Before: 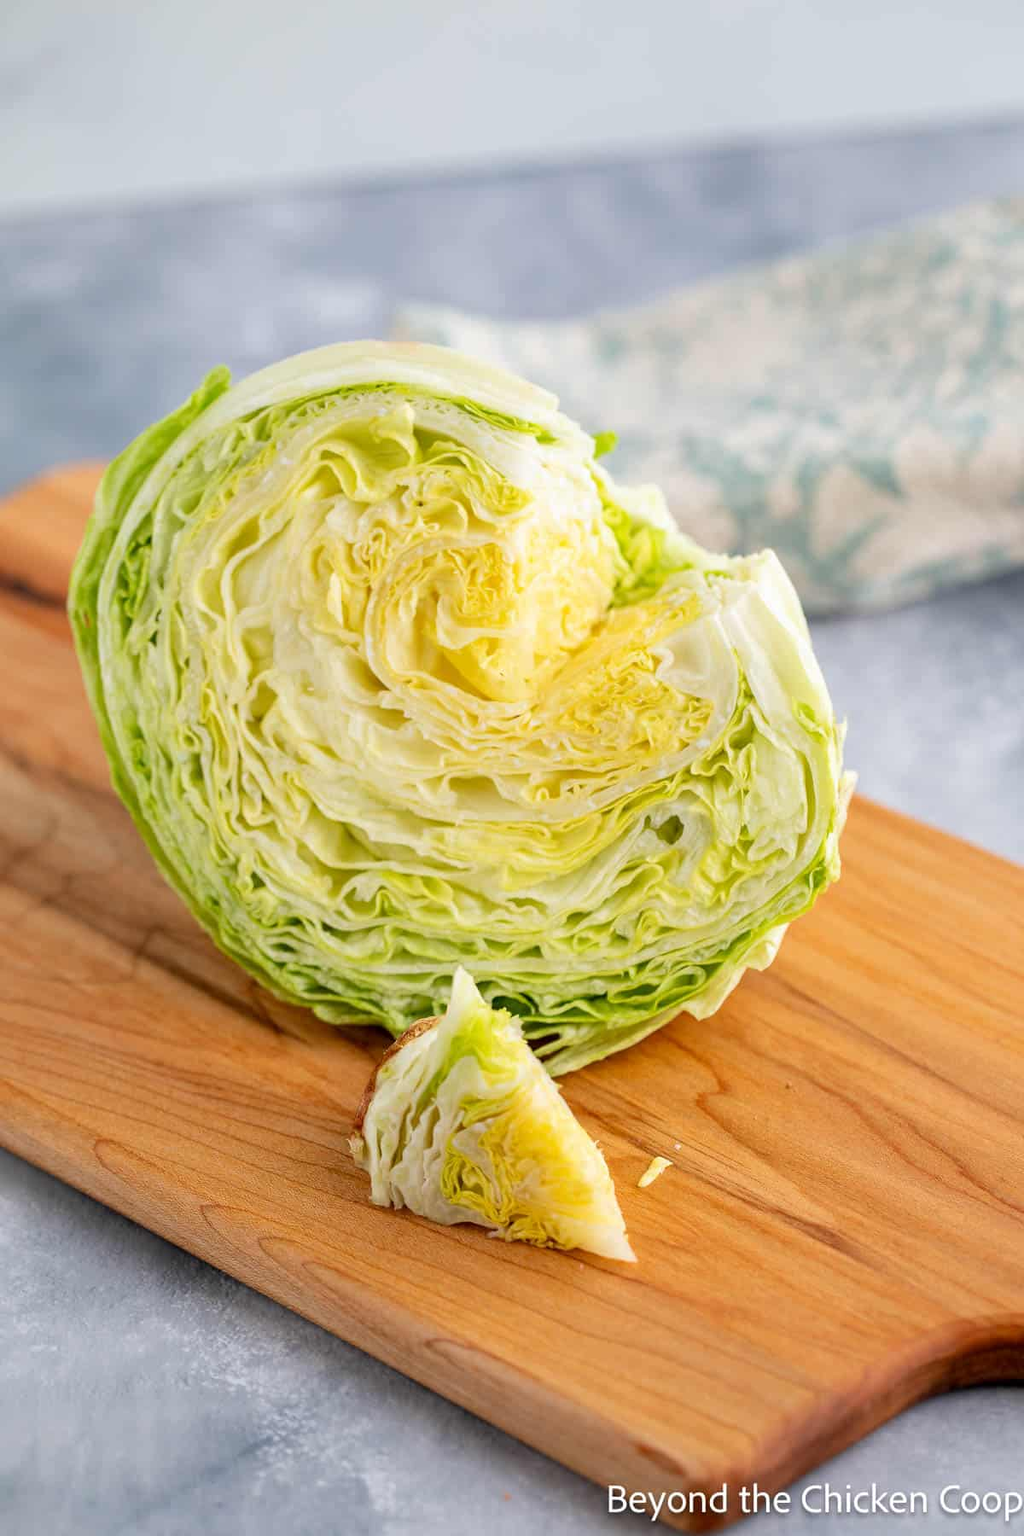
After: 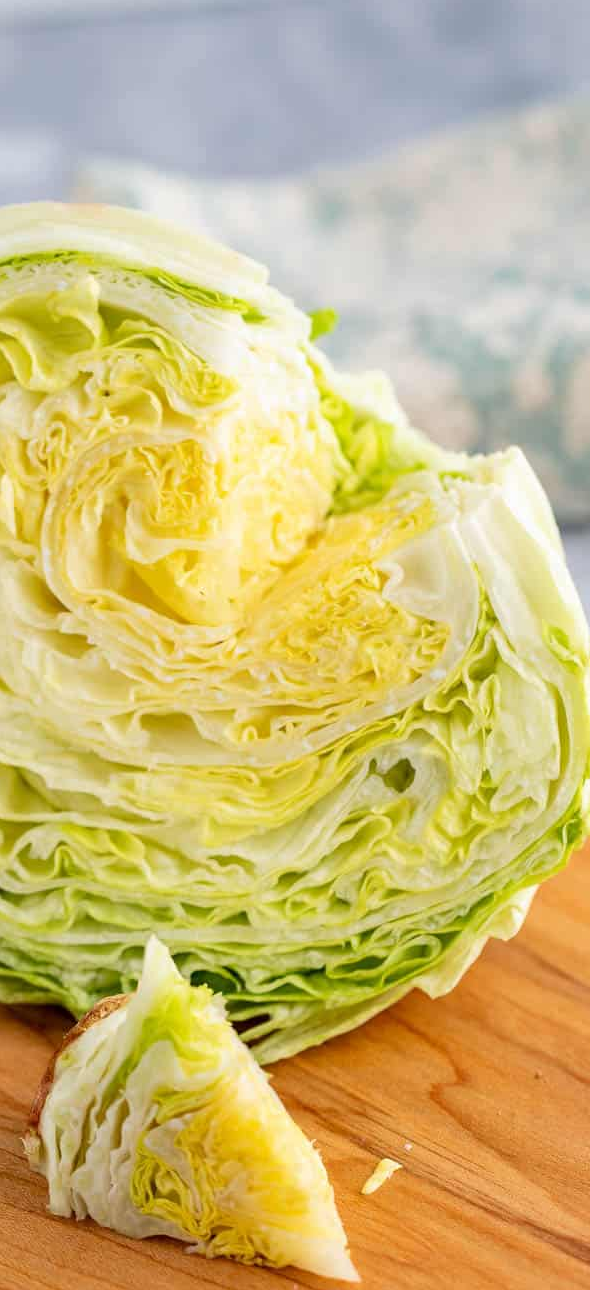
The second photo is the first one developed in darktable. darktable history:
crop: left 32.232%, top 10.989%, right 18.559%, bottom 17.33%
